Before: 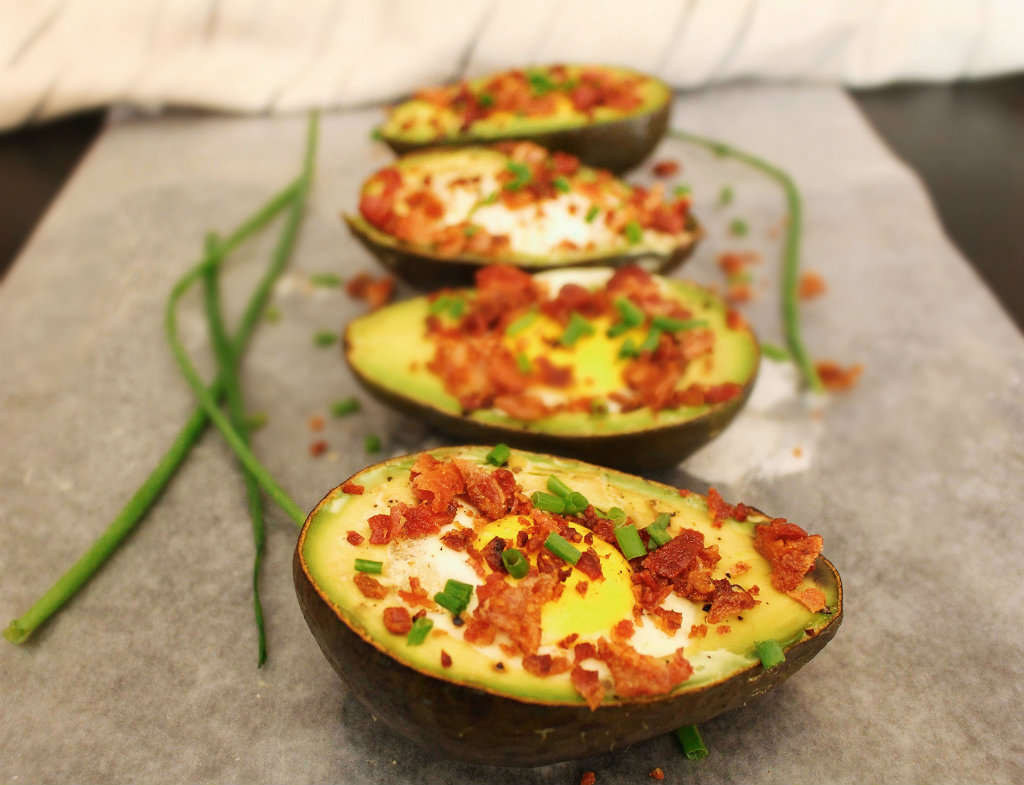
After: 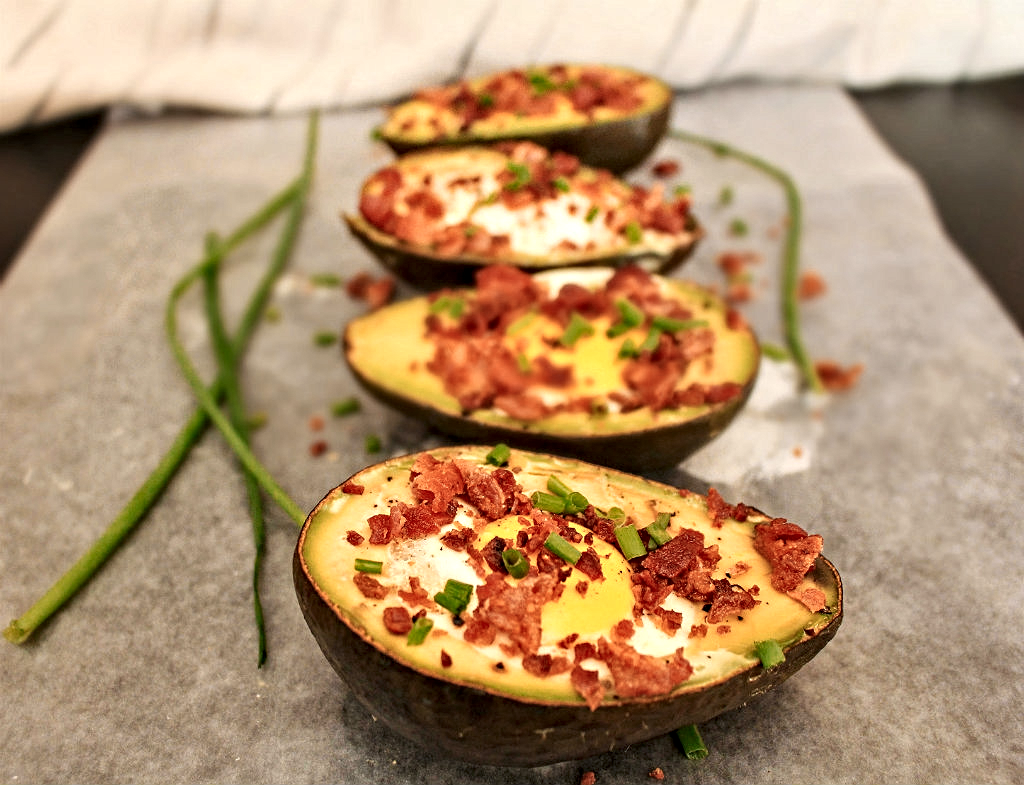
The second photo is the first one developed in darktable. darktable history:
color zones: curves: ch1 [(0, 0.455) (0.063, 0.455) (0.286, 0.495) (0.429, 0.5) (0.571, 0.5) (0.714, 0.5) (0.857, 0.5) (1, 0.455)]; ch2 [(0, 0.532) (0.063, 0.521) (0.233, 0.447) (0.429, 0.489) (0.571, 0.5) (0.714, 0.5) (0.857, 0.5) (1, 0.532)]
contrast equalizer: octaves 7, y [[0.5, 0.542, 0.583, 0.625, 0.667, 0.708], [0.5 ×6], [0.5 ×6], [0 ×6], [0 ×6]]
